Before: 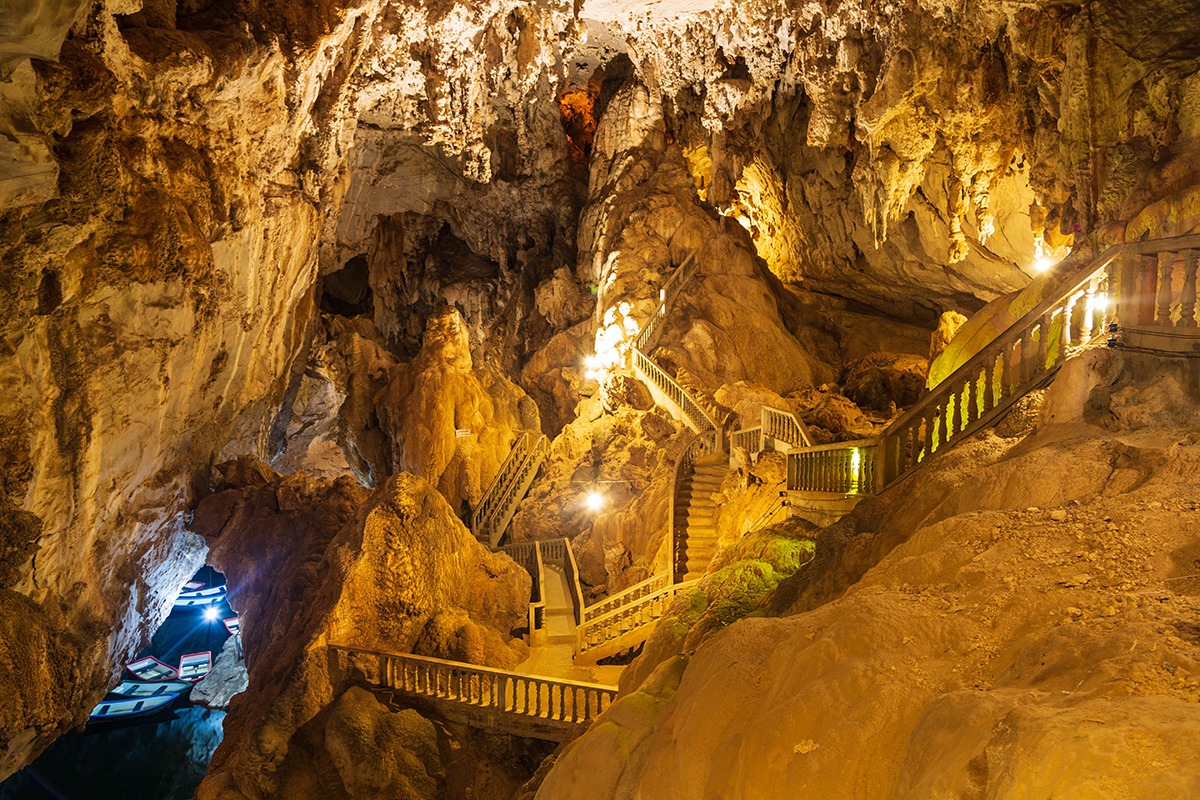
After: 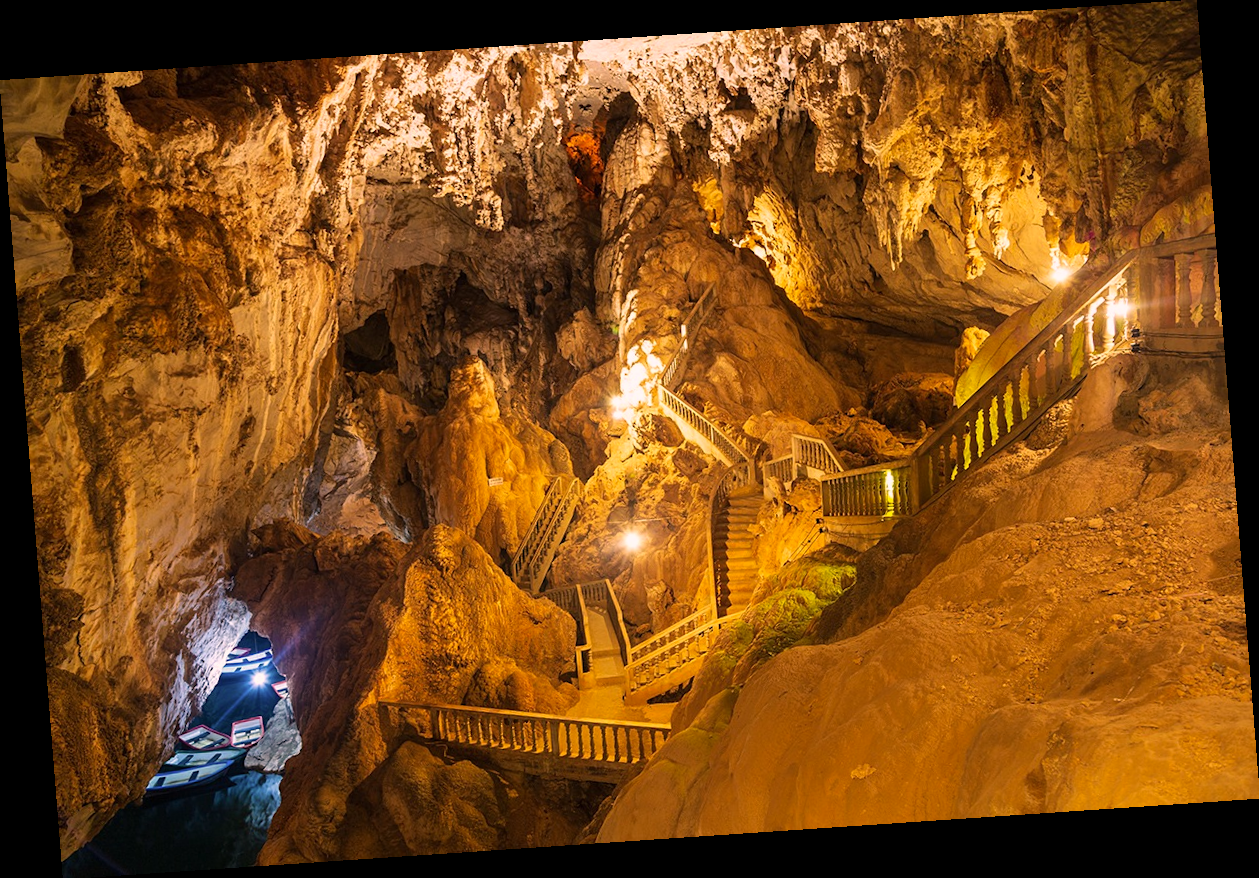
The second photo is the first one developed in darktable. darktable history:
color correction: highlights a* 12.23, highlights b* 5.41
rotate and perspective: rotation -4.2°, shear 0.006, automatic cropping off
